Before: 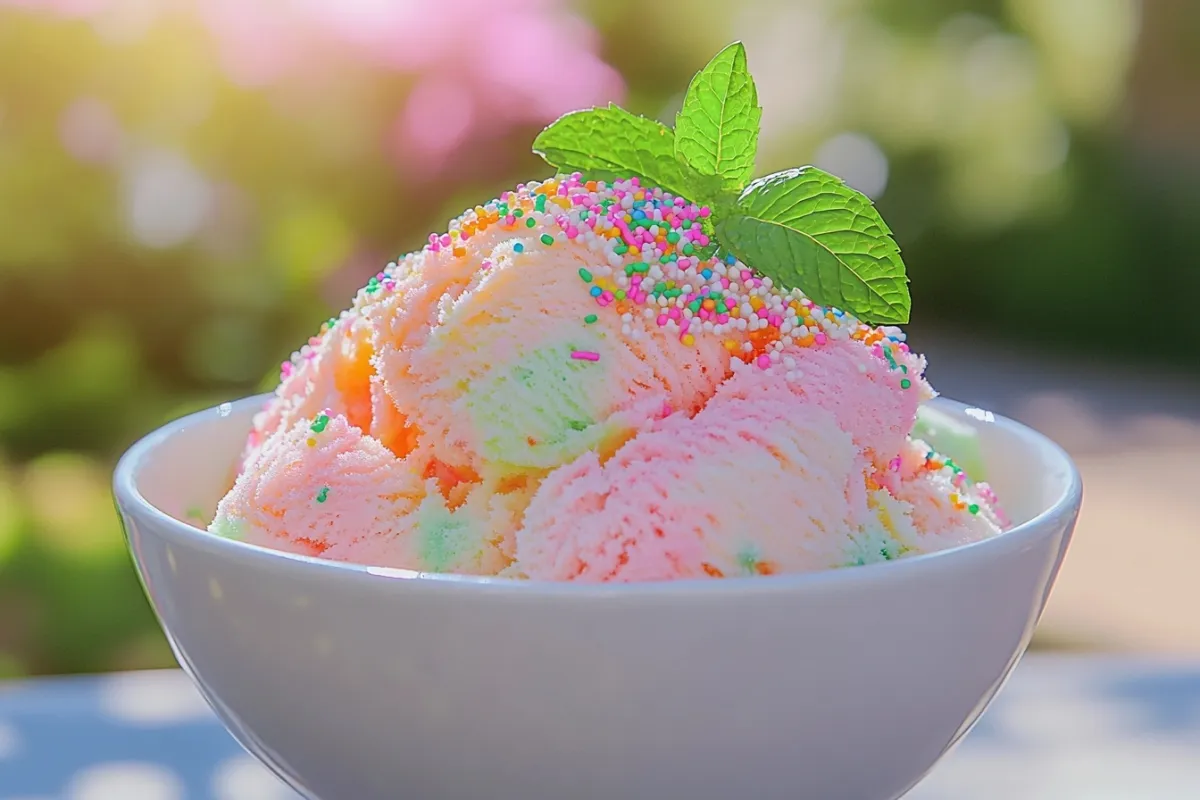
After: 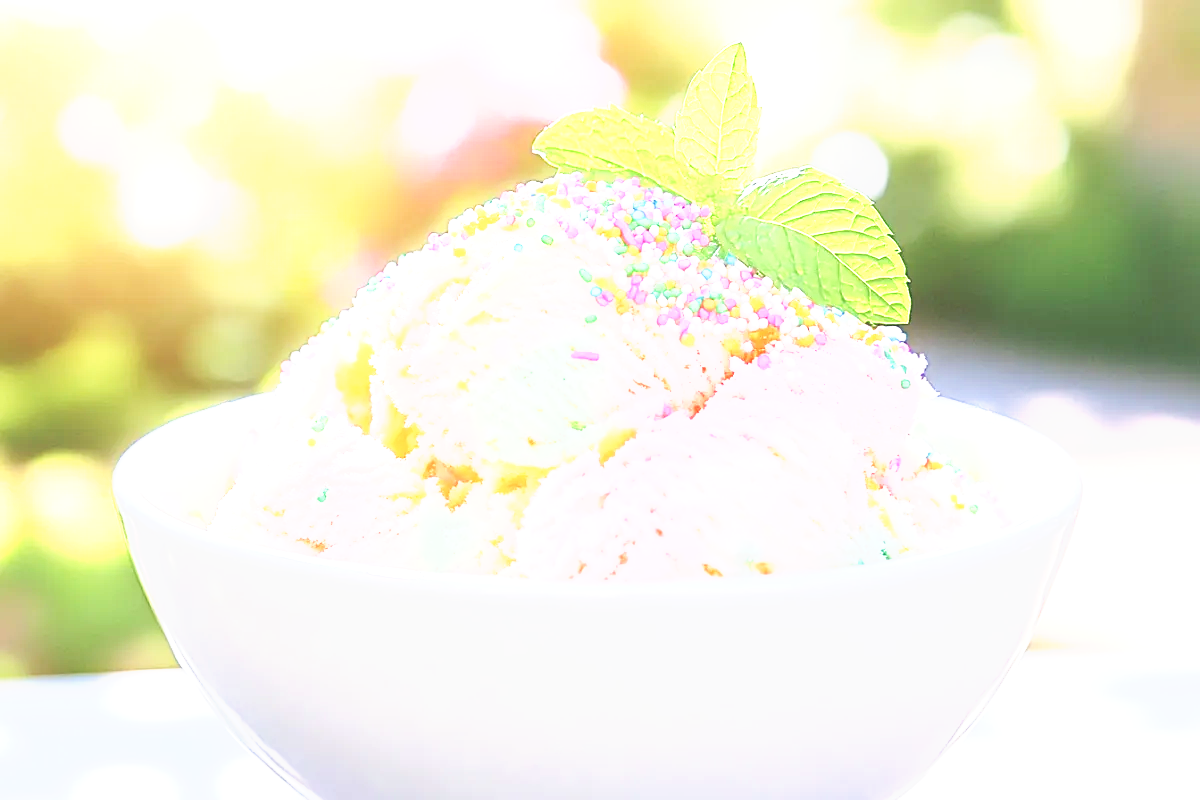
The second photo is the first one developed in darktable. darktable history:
exposure: black level correction 0, exposure 1.3 EV, compensate exposure bias true, compensate highlight preservation false
tone curve: curves: ch0 [(0, 0) (0.003, 0.115) (0.011, 0.133) (0.025, 0.157) (0.044, 0.182) (0.069, 0.209) (0.1, 0.239) (0.136, 0.279) (0.177, 0.326) (0.224, 0.379) (0.277, 0.436) (0.335, 0.507) (0.399, 0.587) (0.468, 0.671) (0.543, 0.75) (0.623, 0.837) (0.709, 0.916) (0.801, 0.978) (0.898, 0.985) (1, 1)], preserve colors none
